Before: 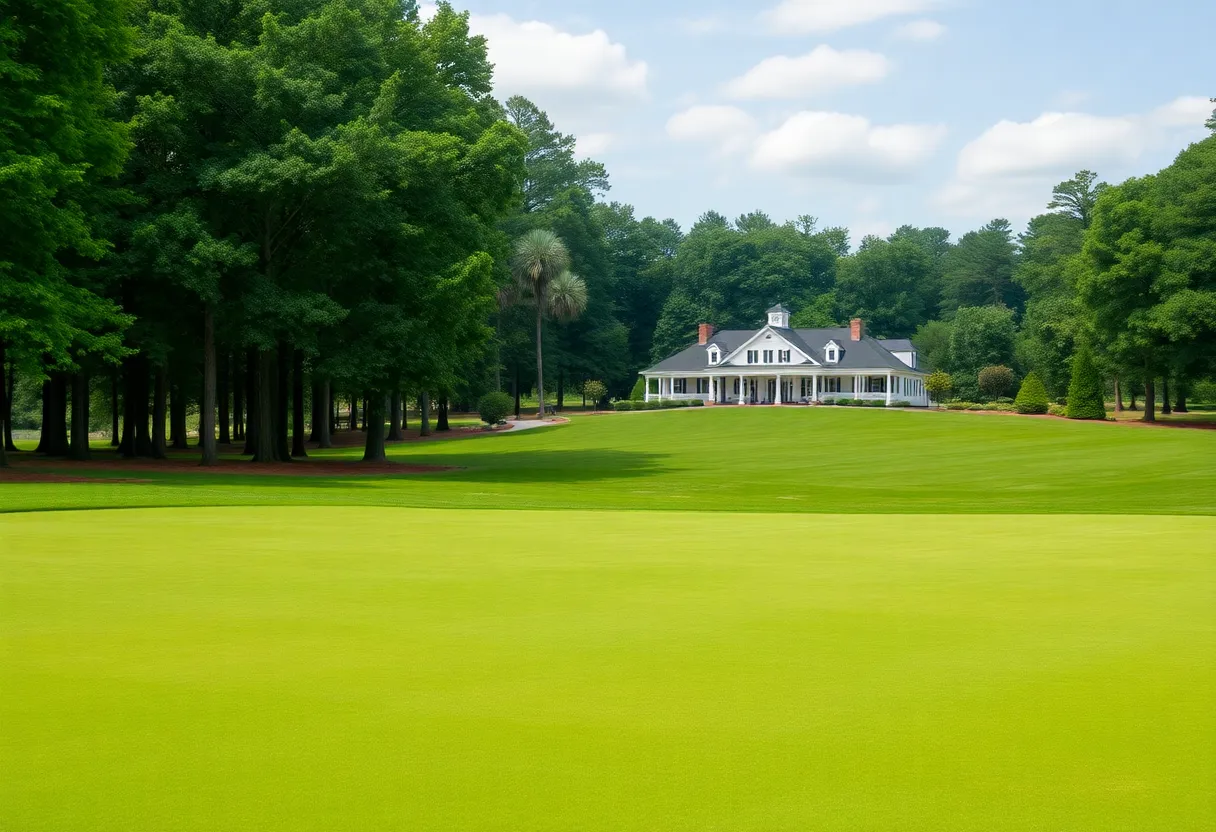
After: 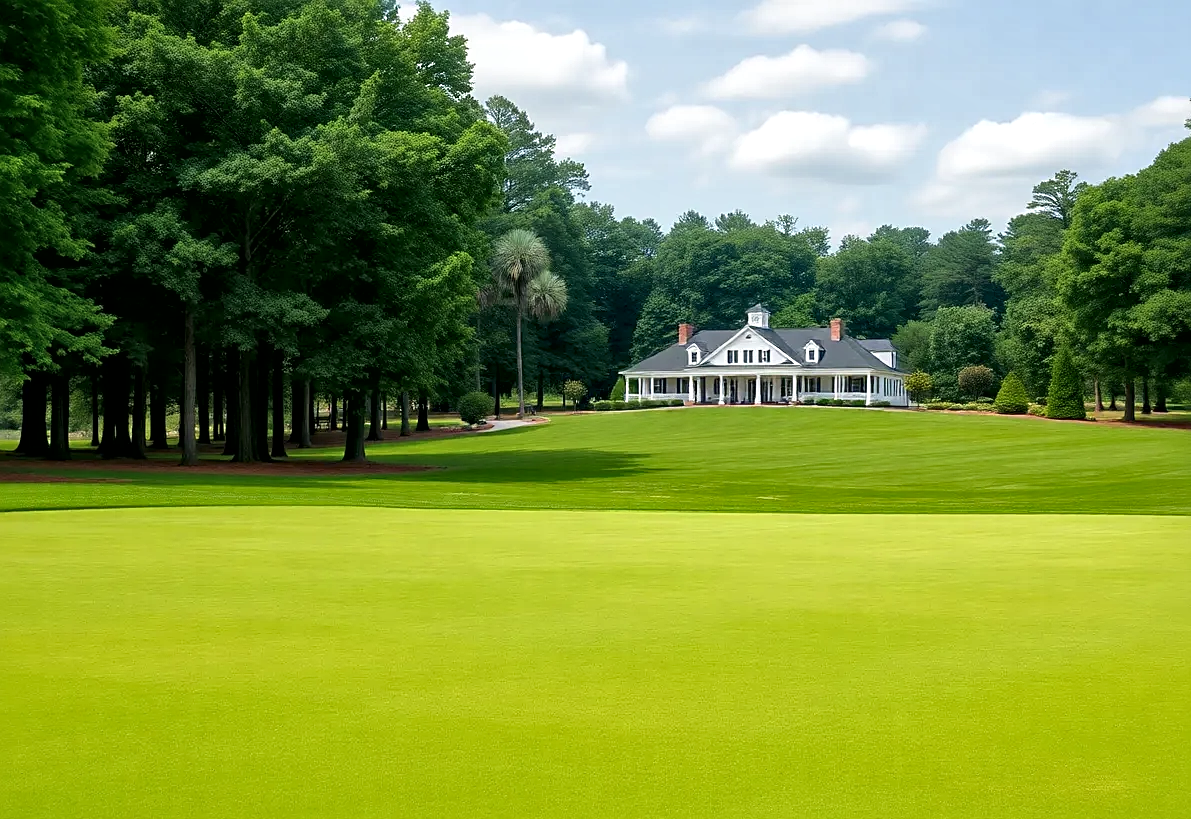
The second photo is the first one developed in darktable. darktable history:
crop: left 1.721%, right 0.289%, bottom 1.482%
sharpen: on, module defaults
local contrast: mode bilateral grid, contrast 21, coarseness 51, detail 172%, midtone range 0.2
